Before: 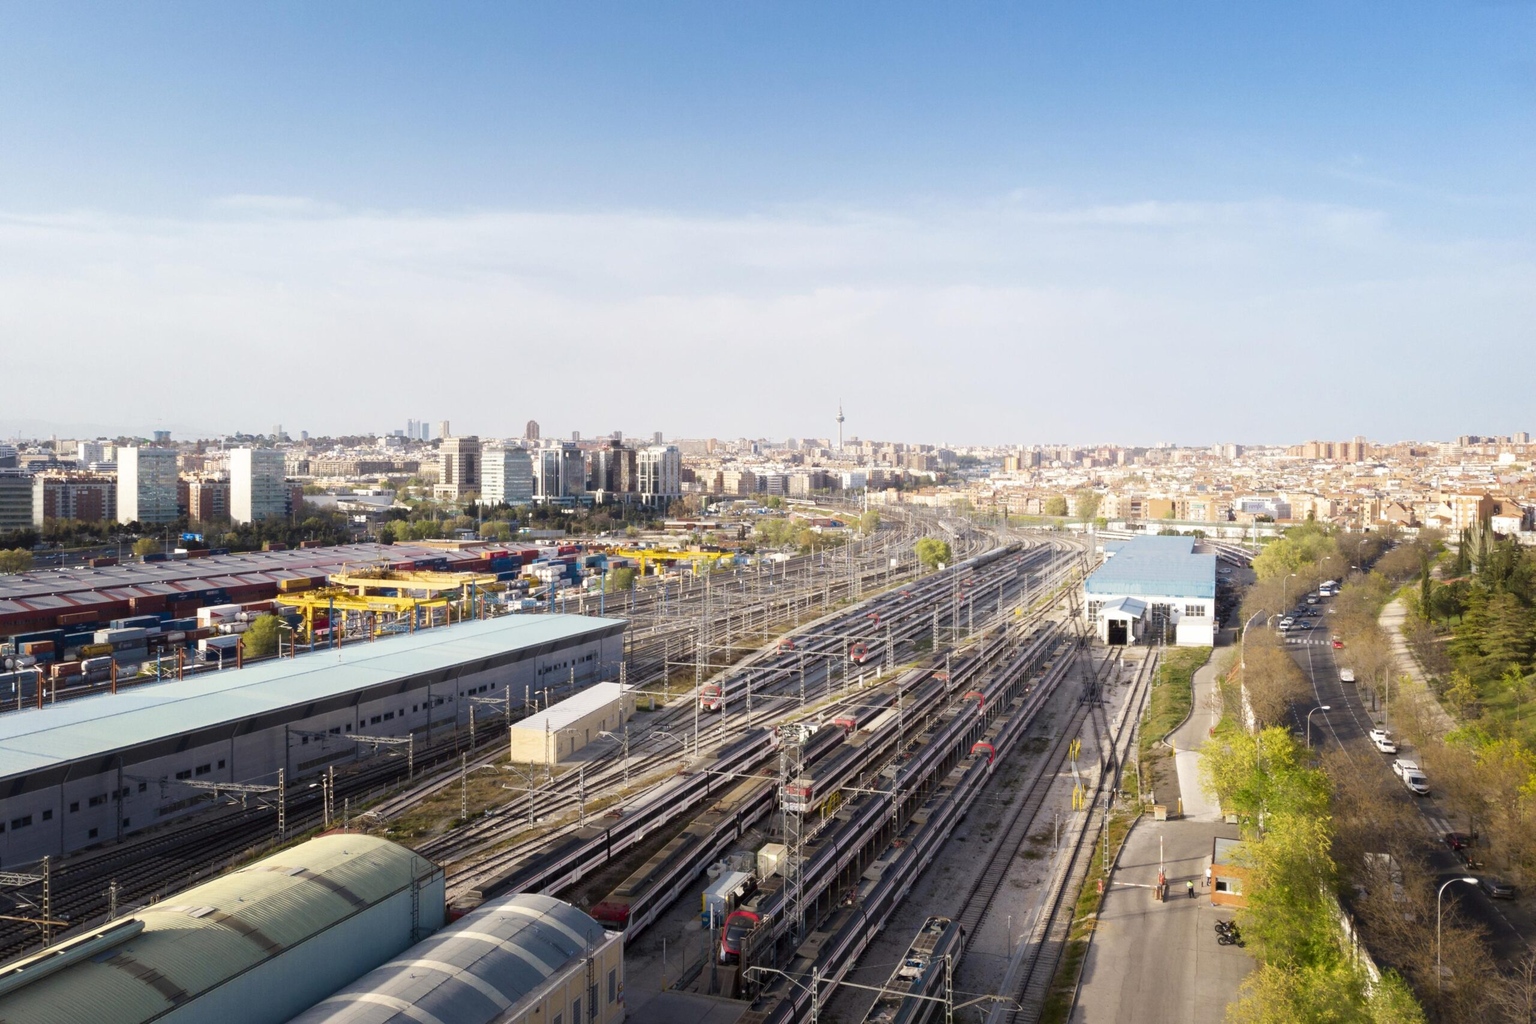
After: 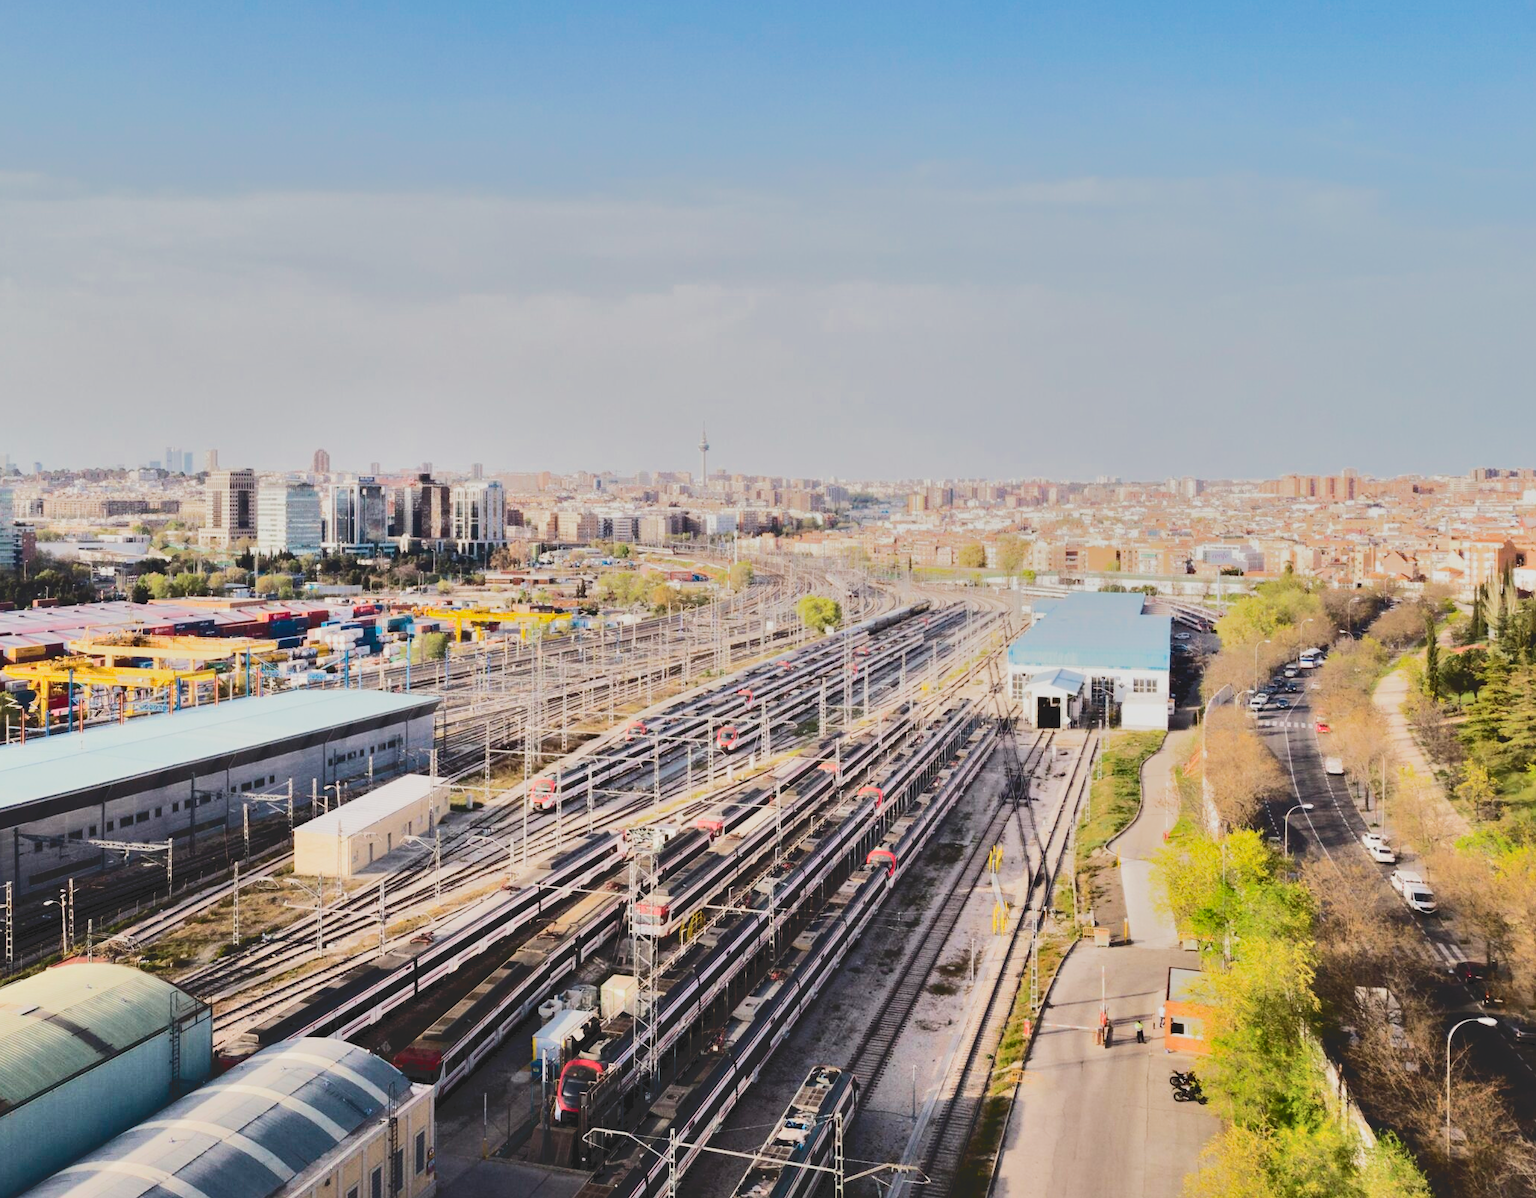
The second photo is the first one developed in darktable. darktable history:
shadows and highlights: shadows 30.59, highlights -62.4, soften with gaussian
exposure: black level correction 0, exposure 0.499 EV, compensate exposure bias true, compensate highlight preservation false
filmic rgb: black relative exposure -7.65 EV, white relative exposure 4.56 EV, hardness 3.61, contrast 1.251
crop and rotate: left 17.87%, top 5.8%, right 1.666%
tone curve: curves: ch0 [(0, 0) (0.003, 0.145) (0.011, 0.148) (0.025, 0.15) (0.044, 0.159) (0.069, 0.16) (0.1, 0.164) (0.136, 0.182) (0.177, 0.213) (0.224, 0.247) (0.277, 0.298) (0.335, 0.37) (0.399, 0.456) (0.468, 0.552) (0.543, 0.641) (0.623, 0.713) (0.709, 0.768) (0.801, 0.825) (0.898, 0.868) (1, 1)], color space Lab, independent channels, preserve colors none
